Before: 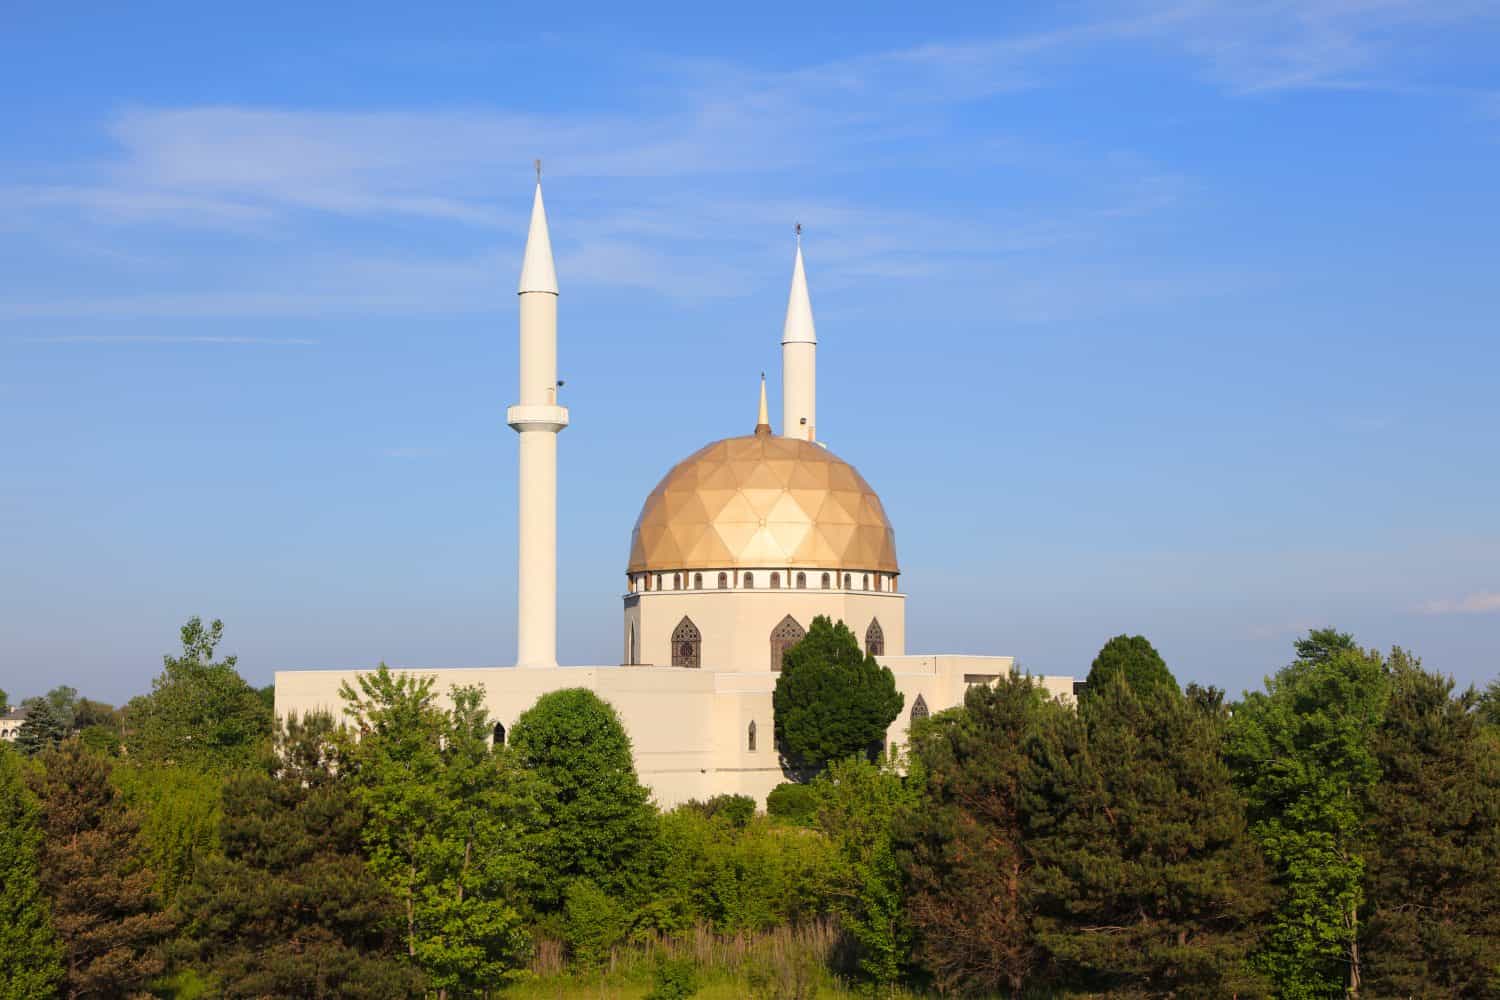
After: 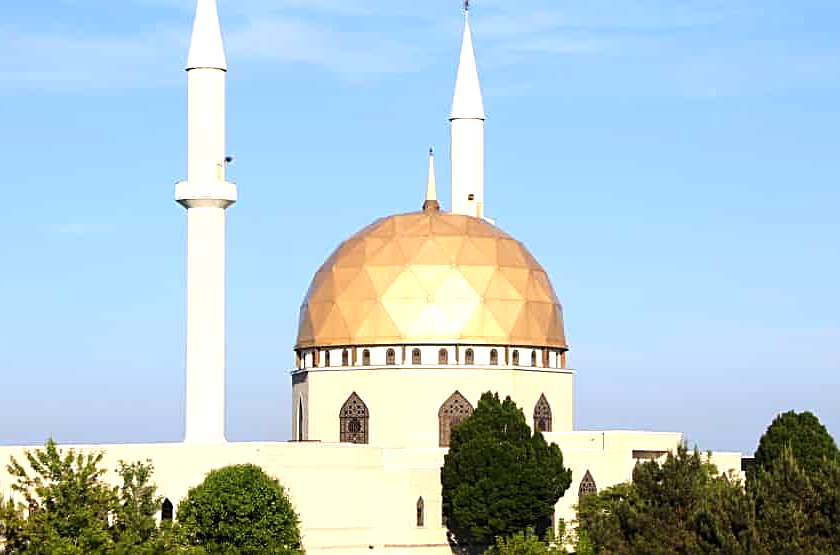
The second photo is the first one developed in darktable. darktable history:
crop and rotate: left 22.173%, top 22.447%, right 21.775%, bottom 22.041%
sharpen: on, module defaults
tone equalizer: -8 EV -0.728 EV, -7 EV -0.668 EV, -6 EV -0.635 EV, -5 EV -0.369 EV, -3 EV 0.368 EV, -2 EV 0.6 EV, -1 EV 0.68 EV, +0 EV 0.74 EV, edges refinement/feathering 500, mask exposure compensation -1.57 EV, preserve details no
